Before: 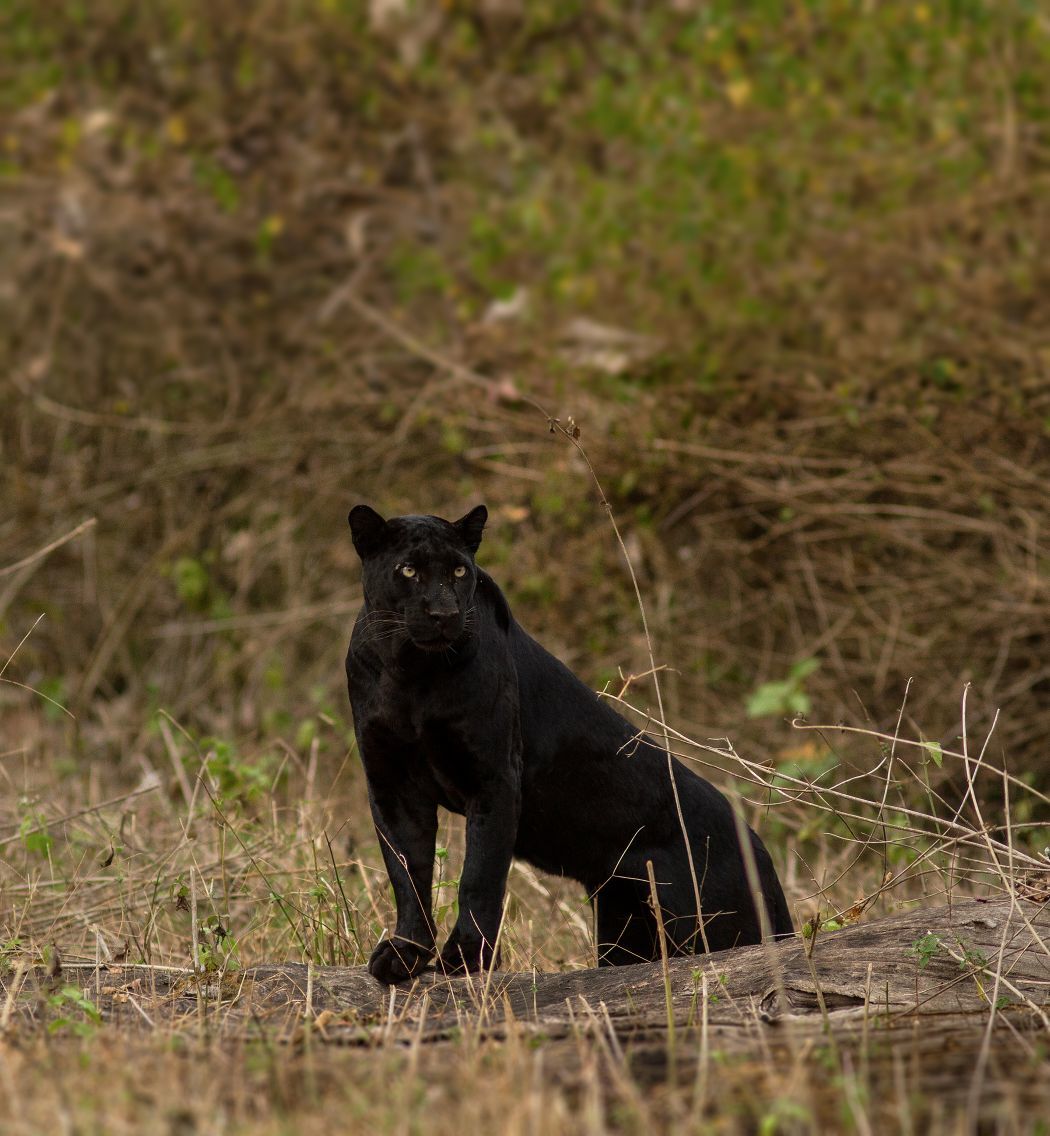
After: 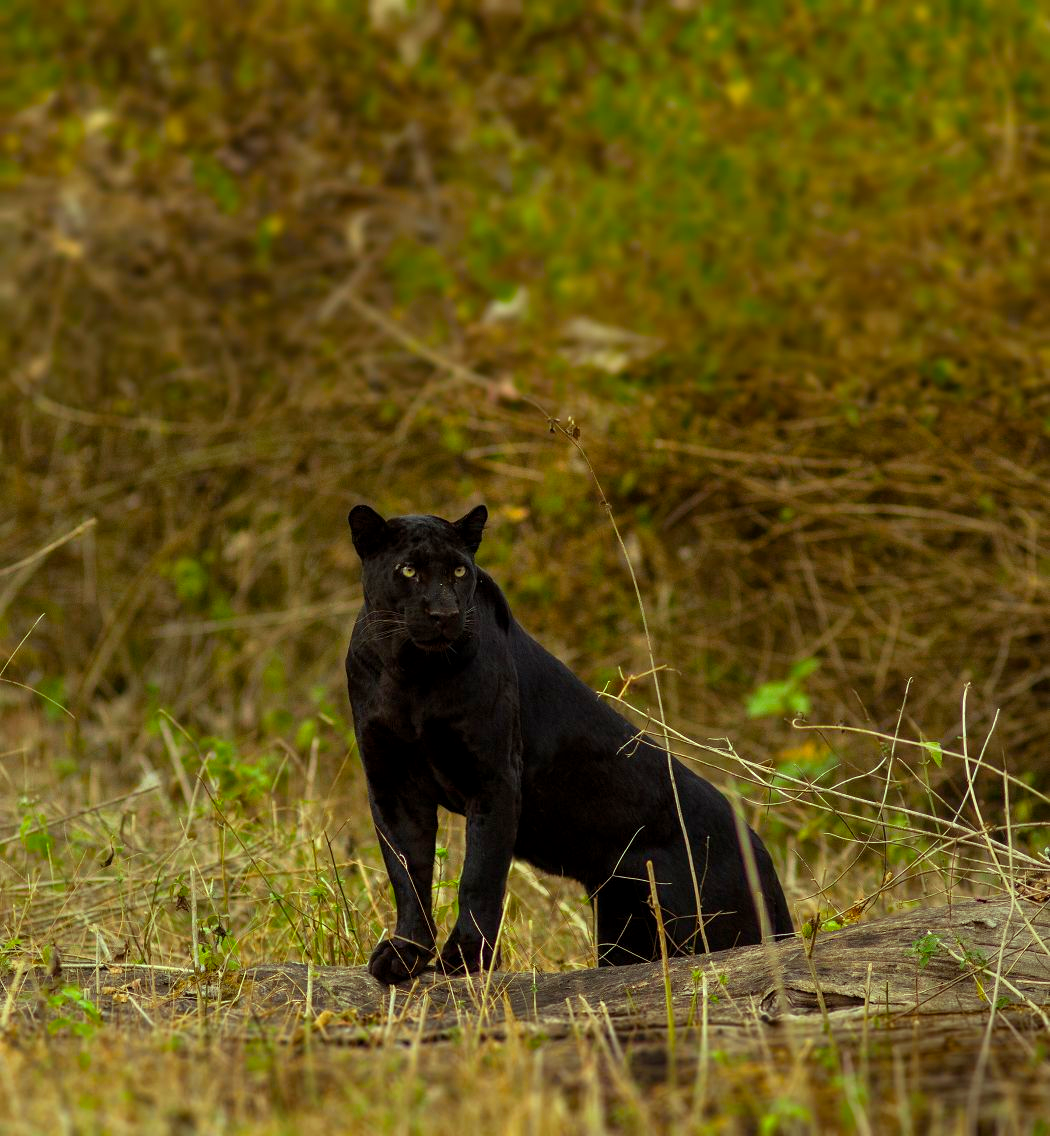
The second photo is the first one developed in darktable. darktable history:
exposure: black level correction 0.001, compensate highlight preservation false
color balance rgb: highlights gain › luminance 15.666%, highlights gain › chroma 7.035%, highlights gain › hue 126.89°, linear chroma grading › global chroma 14.649%, perceptual saturation grading › global saturation 25.38%
